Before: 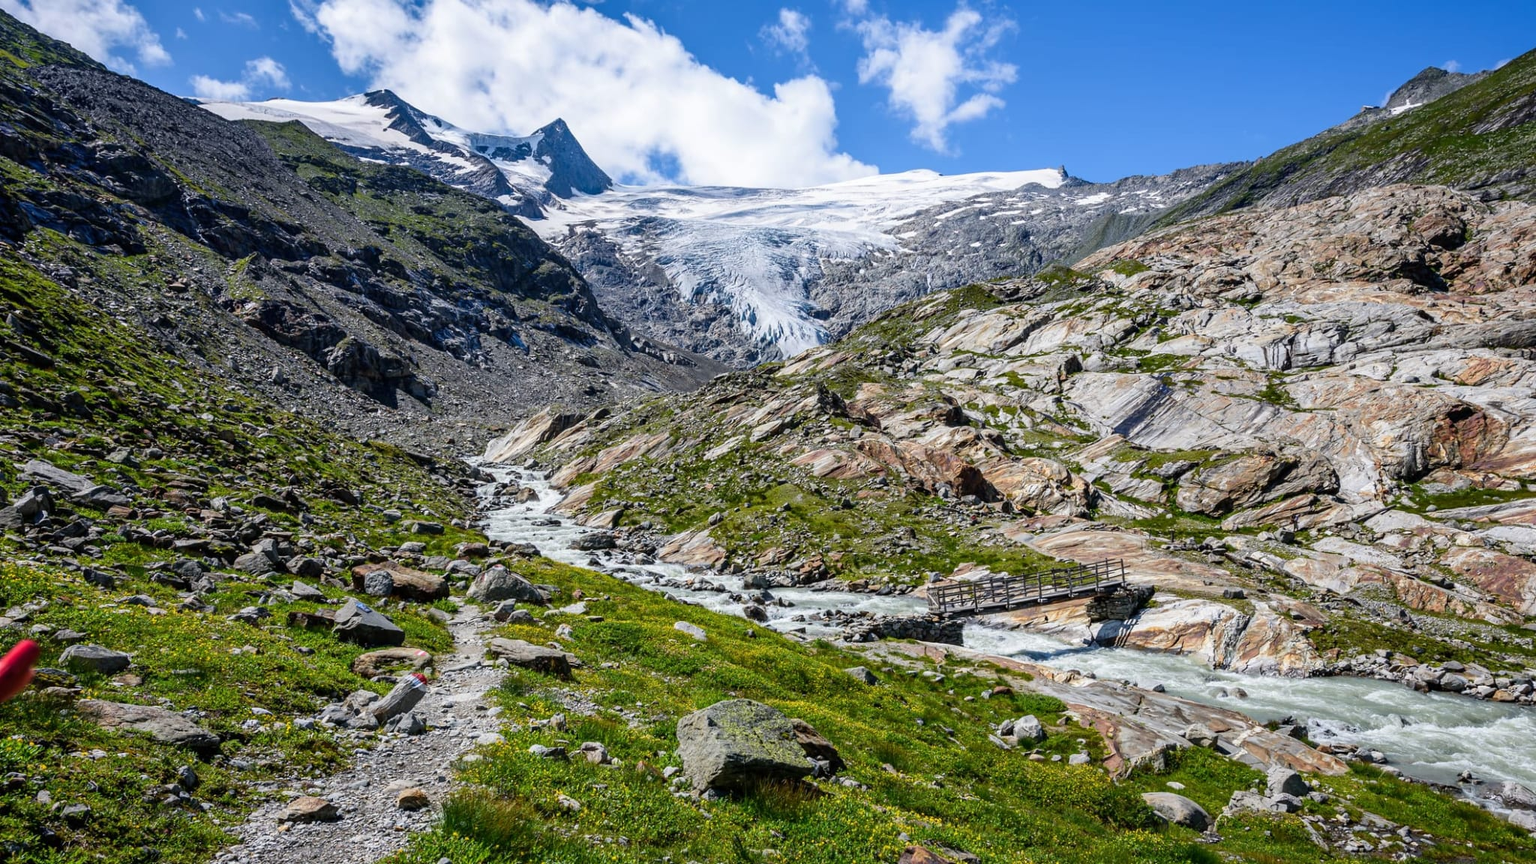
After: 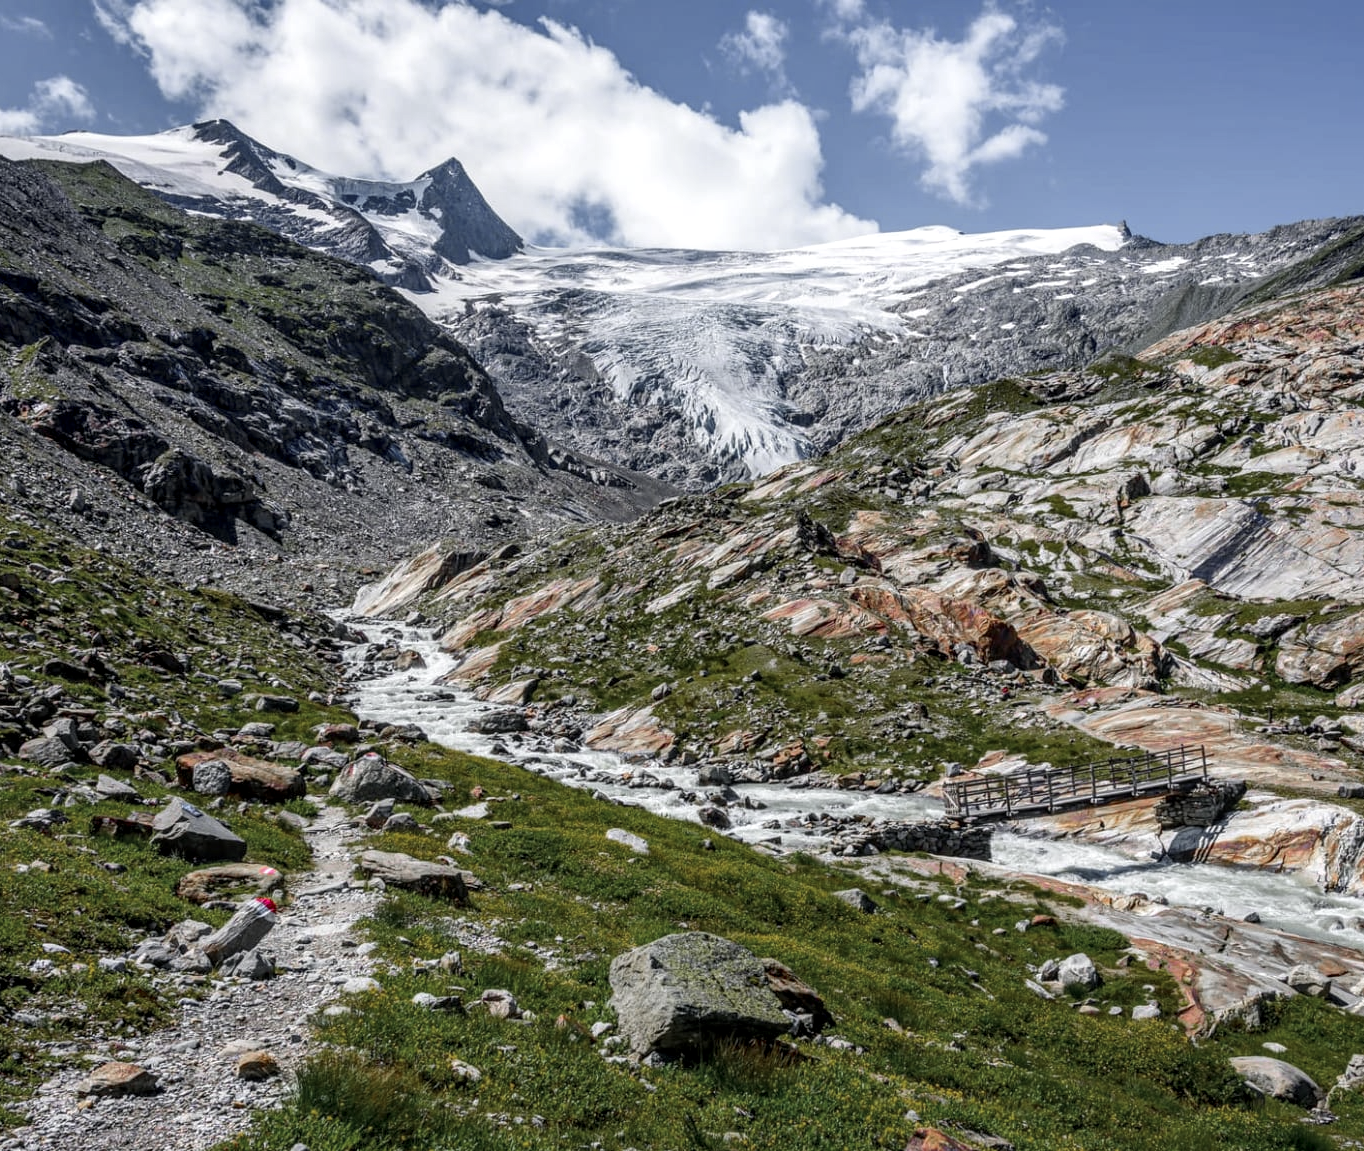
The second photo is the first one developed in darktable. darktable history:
crop and rotate: left 14.312%, right 19.083%
local contrast: on, module defaults
color zones: curves: ch0 [(0, 0.48) (0.209, 0.398) (0.305, 0.332) (0.429, 0.493) (0.571, 0.5) (0.714, 0.5) (0.857, 0.5) (1, 0.48)]; ch1 [(0, 0.736) (0.143, 0.625) (0.225, 0.371) (0.429, 0.256) (0.571, 0.241) (0.714, 0.213) (0.857, 0.48) (1, 0.736)]; ch2 [(0, 0.448) (0.143, 0.498) (0.286, 0.5) (0.429, 0.5) (0.571, 0.5) (0.714, 0.5) (0.857, 0.5) (1, 0.448)]
